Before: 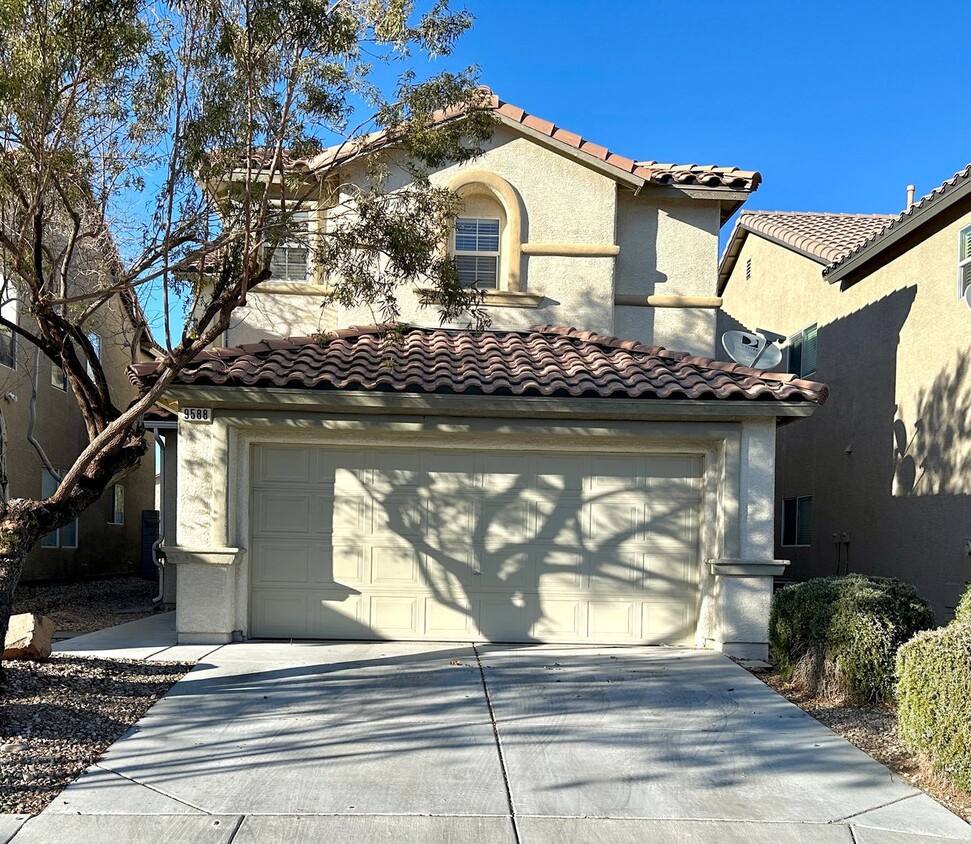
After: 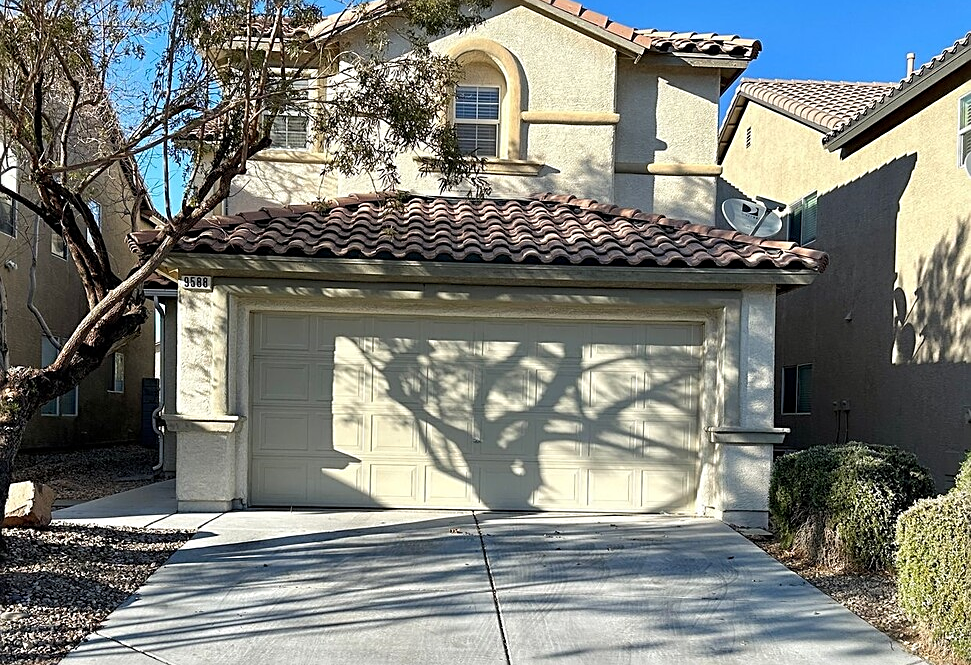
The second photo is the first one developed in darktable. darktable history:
sharpen: amount 0.55
crop and rotate: top 15.731%, bottom 5.432%
